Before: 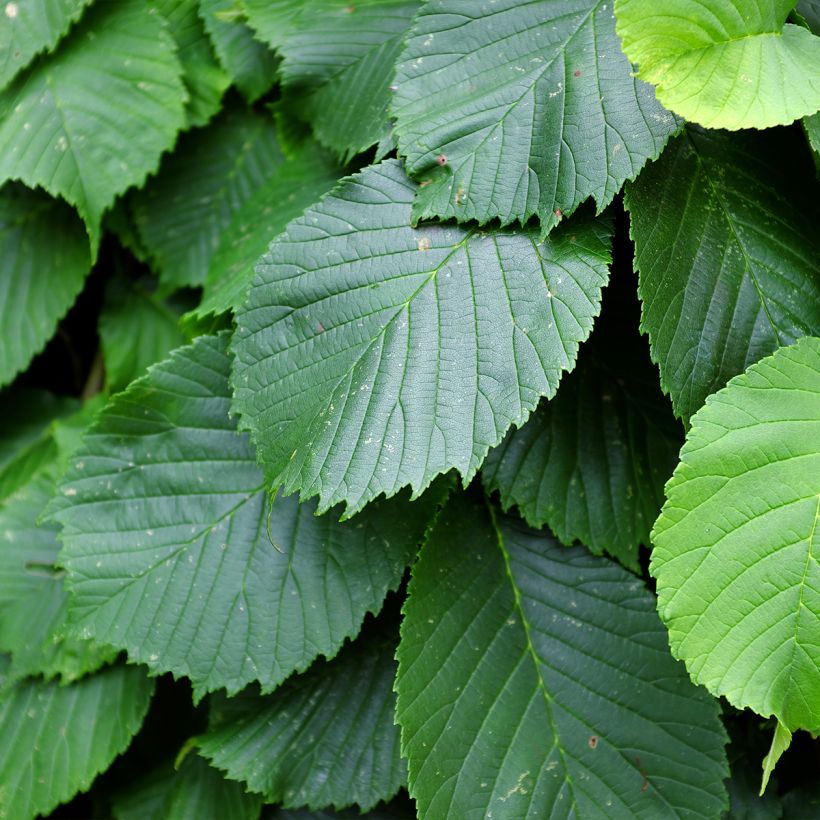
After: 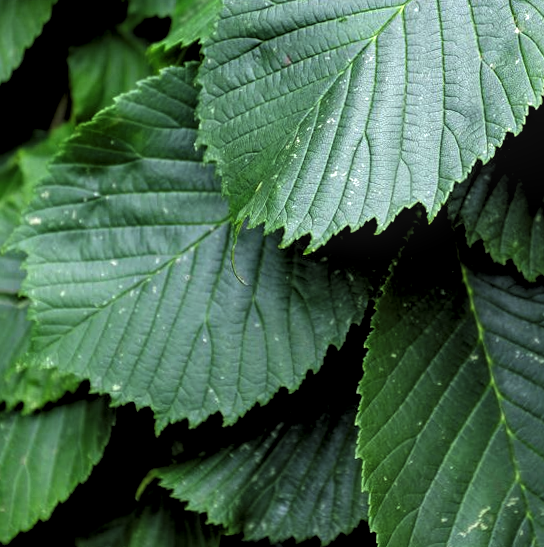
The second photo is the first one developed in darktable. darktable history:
levels: levels [0.182, 0.542, 0.902]
local contrast: on, module defaults
crop and rotate: angle -0.841°, left 3.578%, top 32.256%, right 29.007%
